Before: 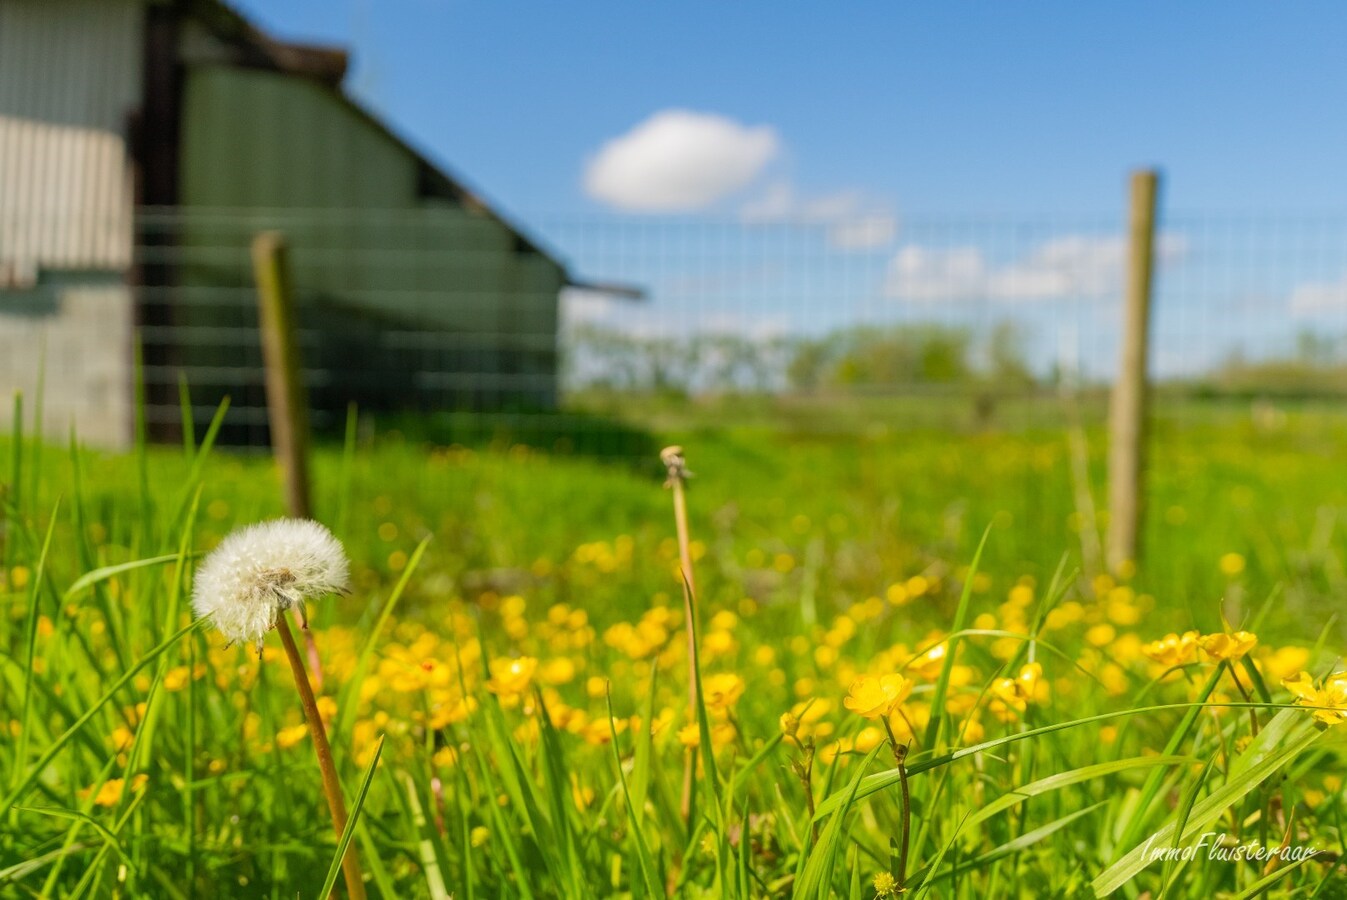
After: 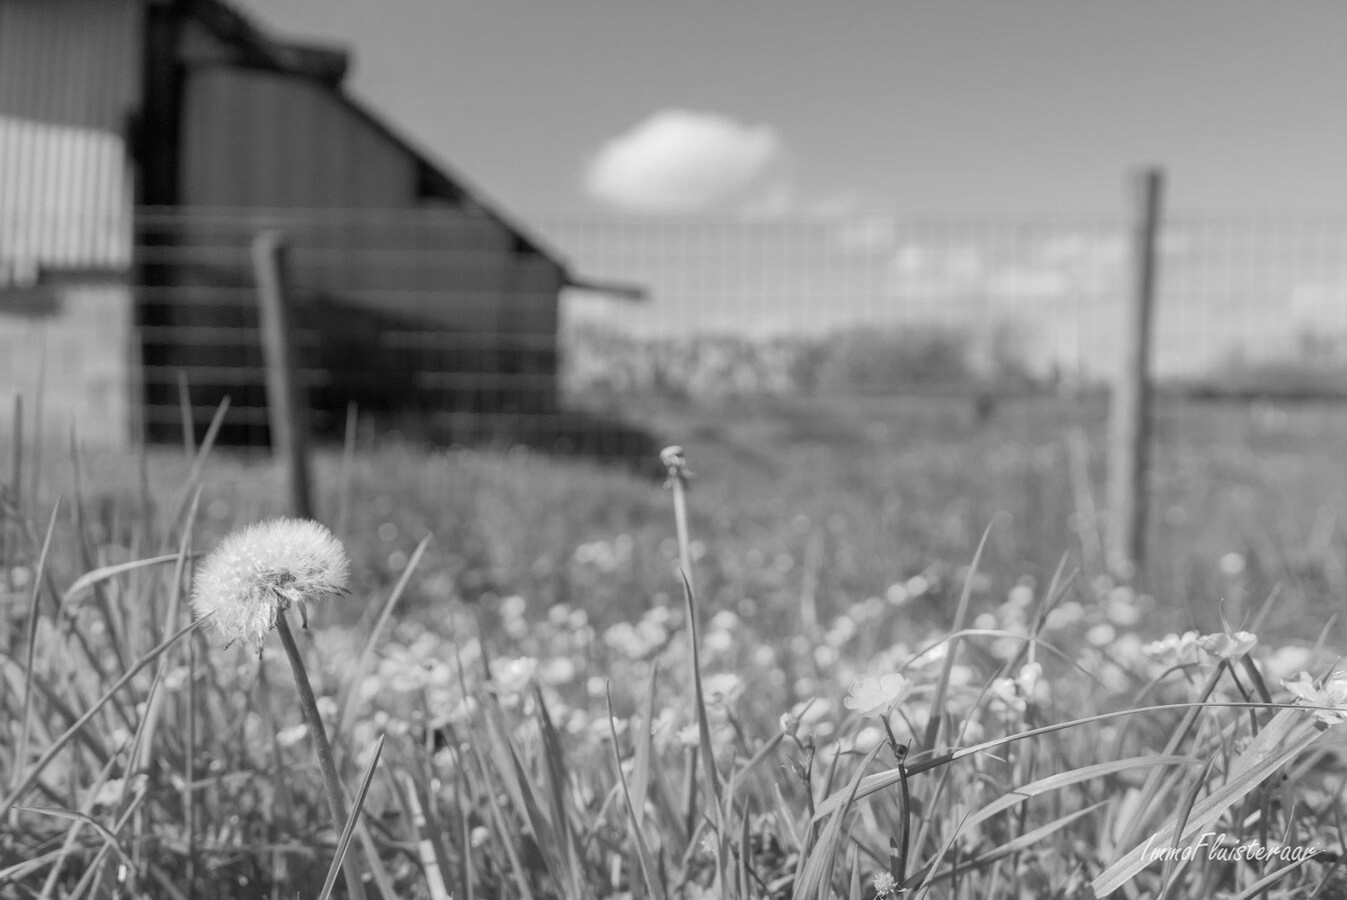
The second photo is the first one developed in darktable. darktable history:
exposure: black level correction 0.001, compensate highlight preservation false
monochrome: on, module defaults
